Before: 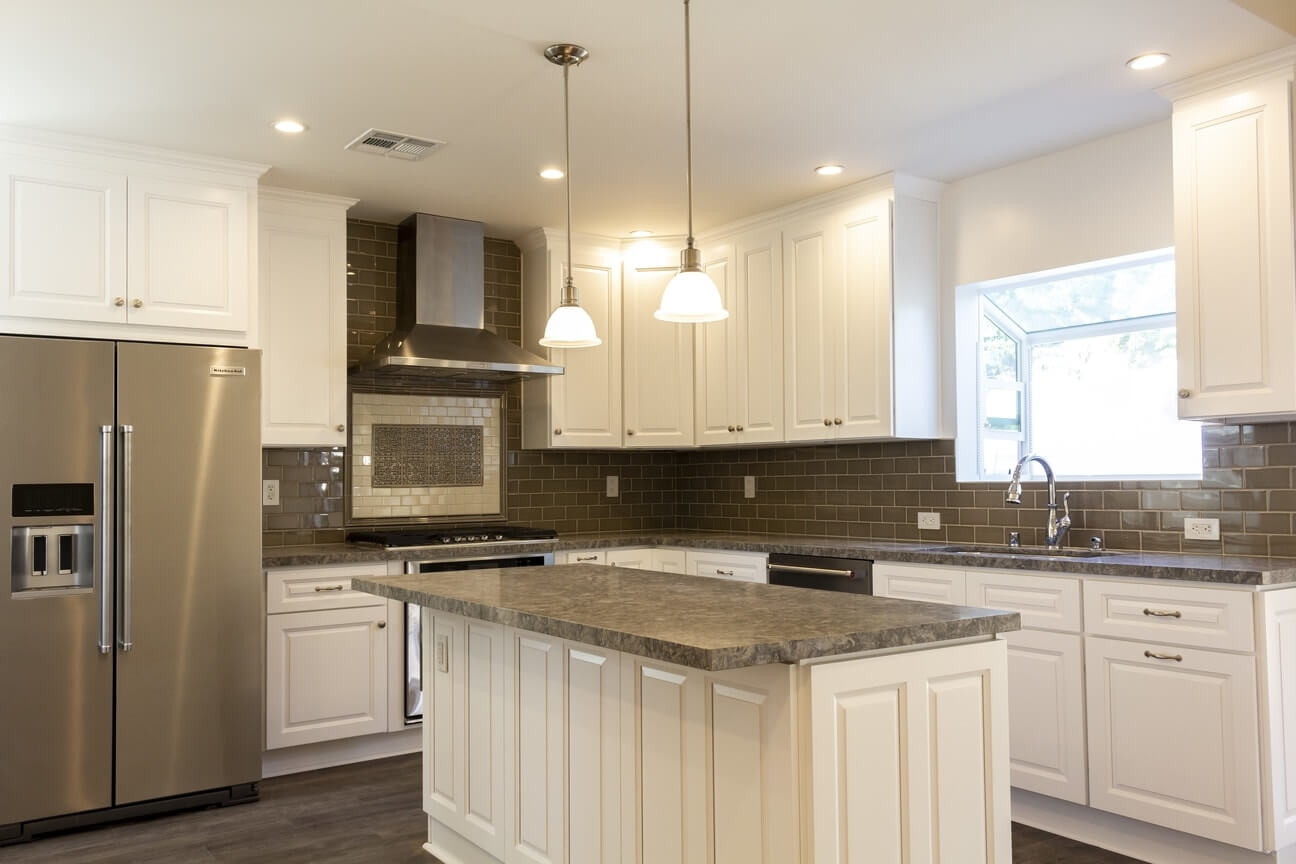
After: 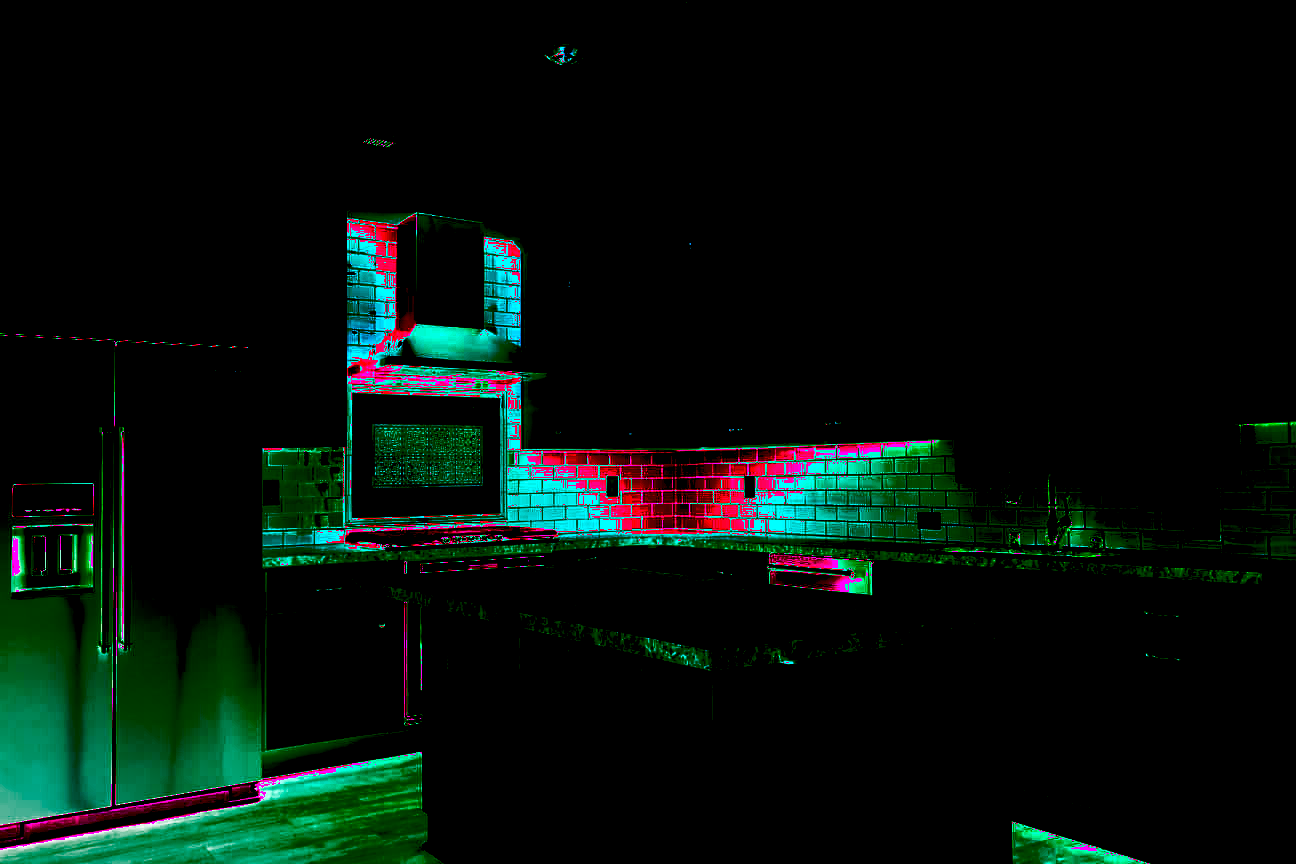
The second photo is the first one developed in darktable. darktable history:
shadows and highlights: soften with gaussian
white balance: red 8, blue 8
tone equalizer: on, module defaults
